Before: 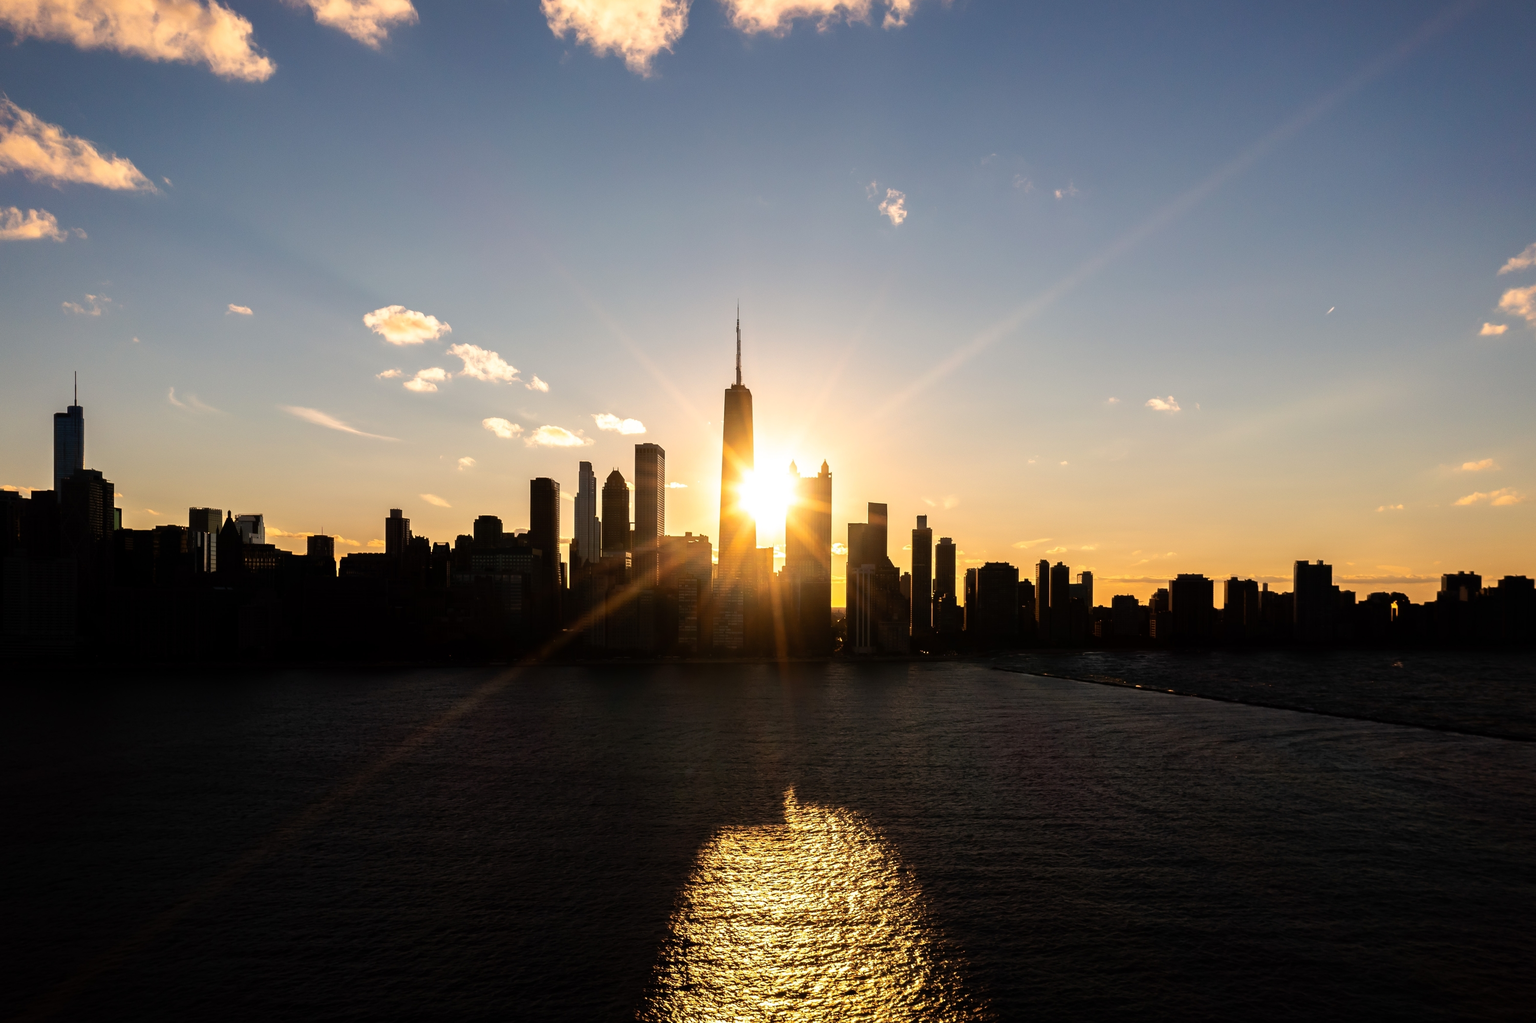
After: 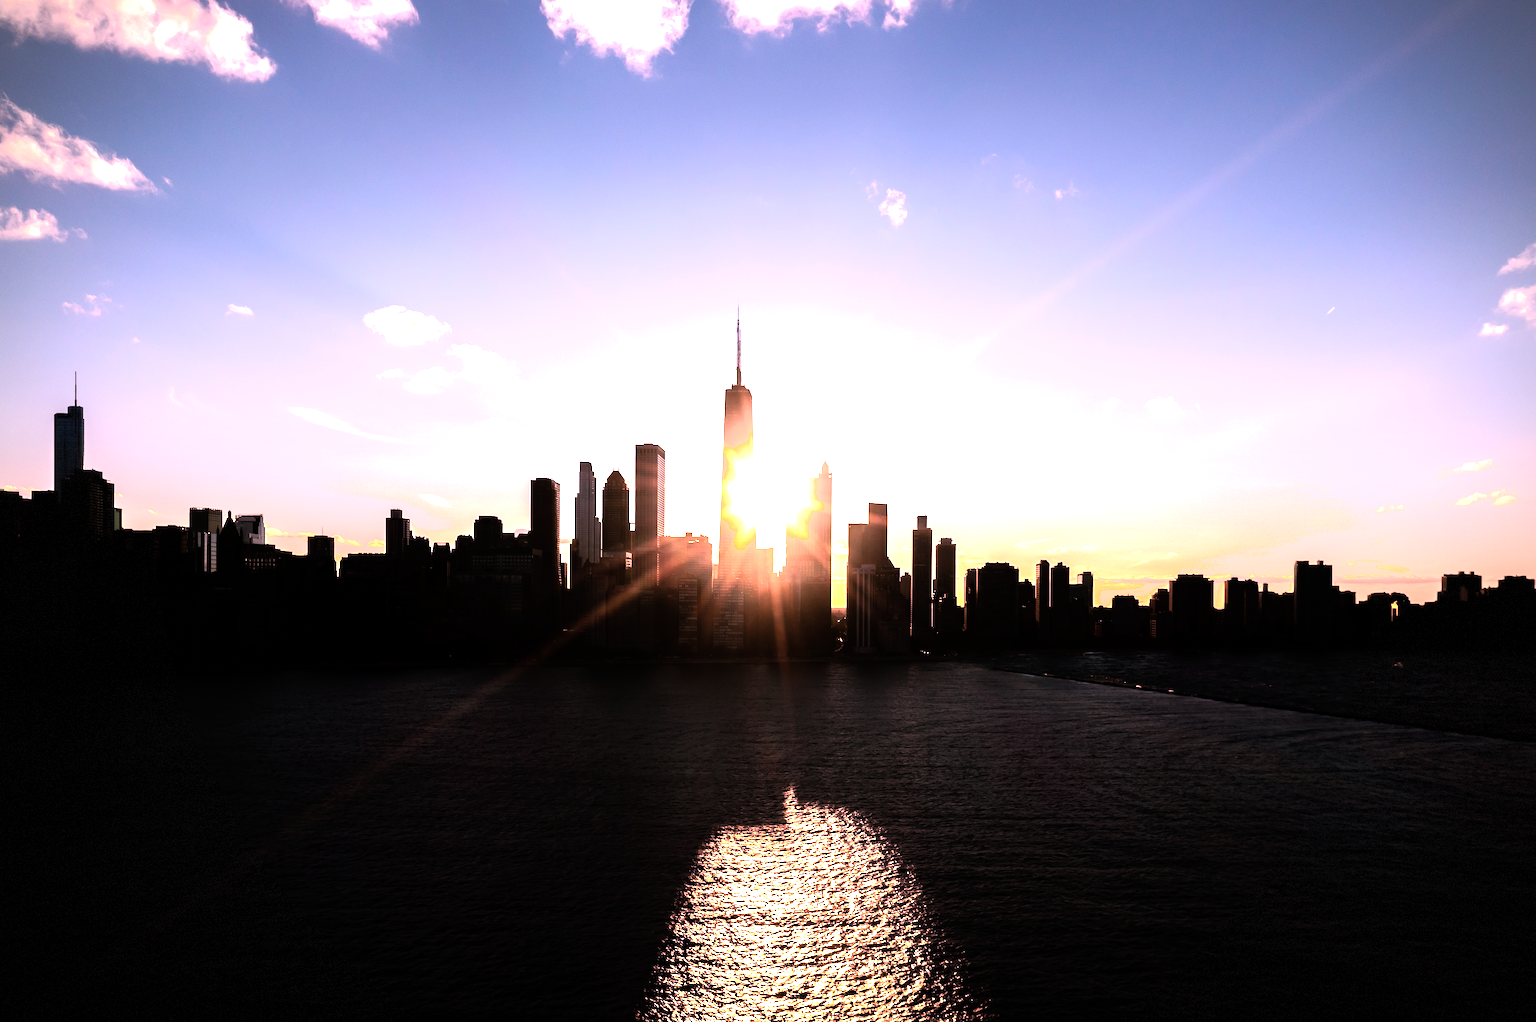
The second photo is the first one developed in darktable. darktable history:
tone equalizer: -8 EV -1.06 EV, -7 EV -1.01 EV, -6 EV -0.869 EV, -5 EV -0.553 EV, -3 EV 0.571 EV, -2 EV 0.865 EV, -1 EV 1.01 EV, +0 EV 1.08 EV
shadows and highlights: shadows 0.839, highlights 39.58
vignetting: fall-off radius 61.2%, dithering 8-bit output
color correction: highlights a* 15.2, highlights b* -25.74
